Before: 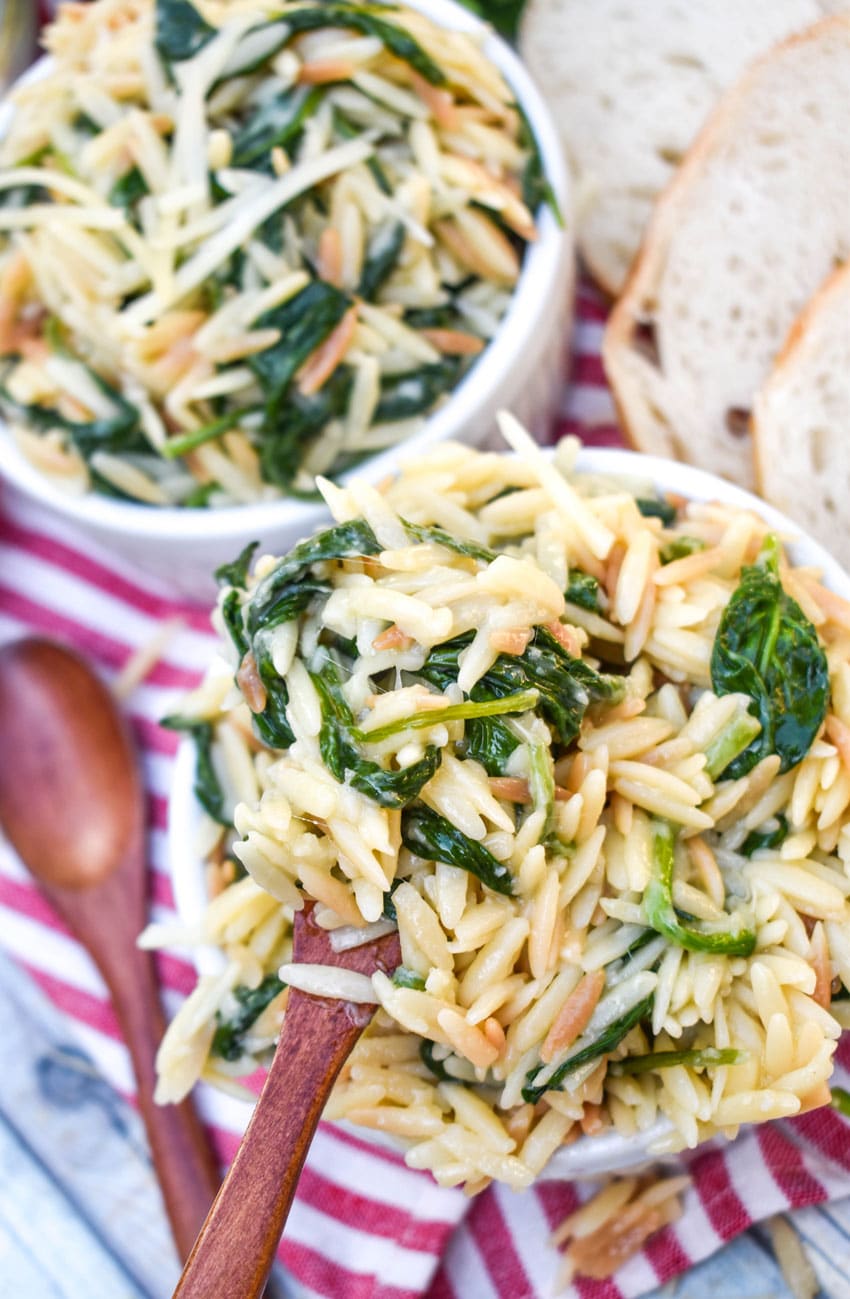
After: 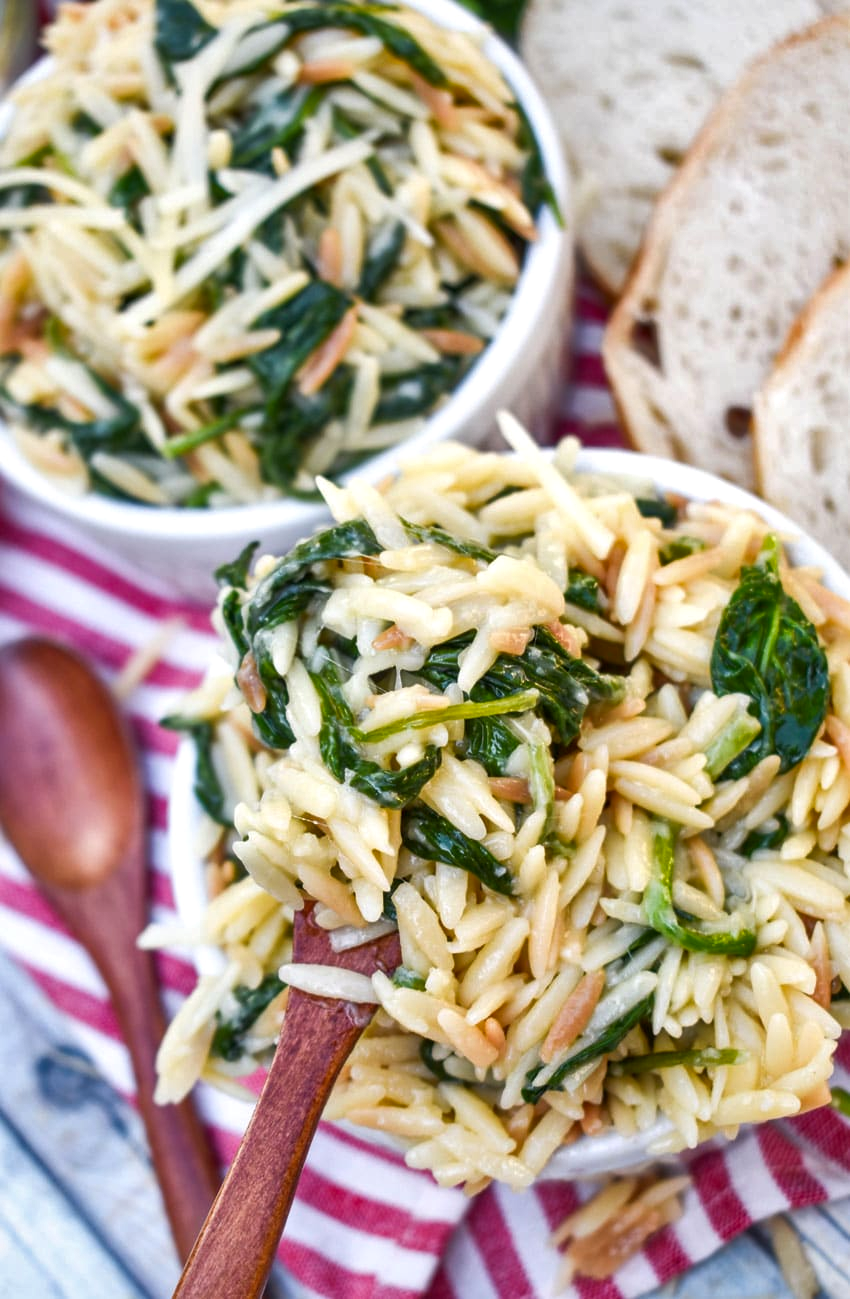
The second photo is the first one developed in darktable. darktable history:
shadows and highlights: shadows 58.8, soften with gaussian
local contrast: mode bilateral grid, contrast 19, coarseness 51, detail 119%, midtone range 0.2
